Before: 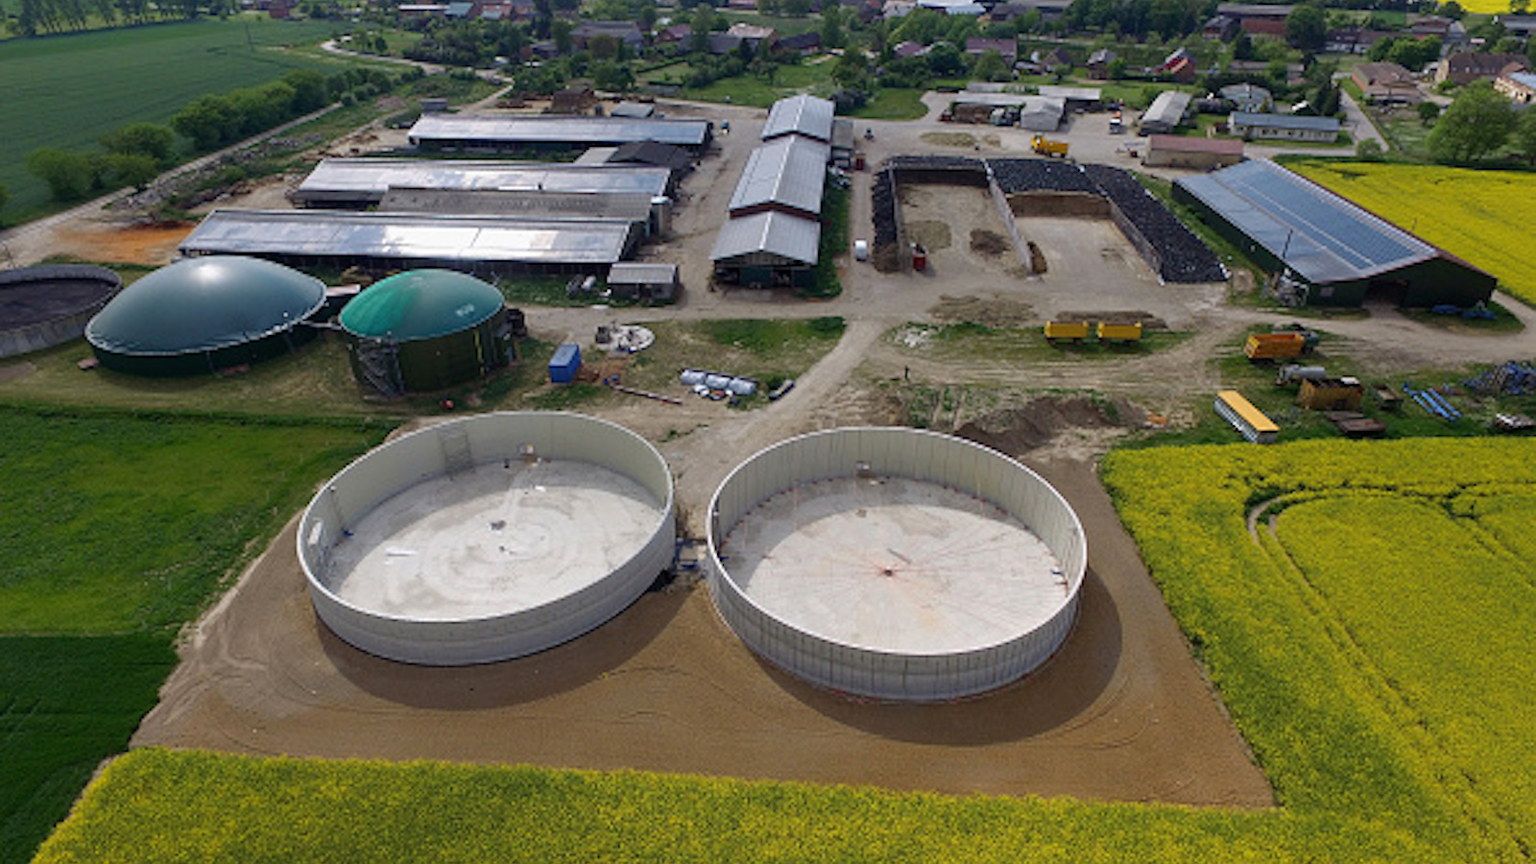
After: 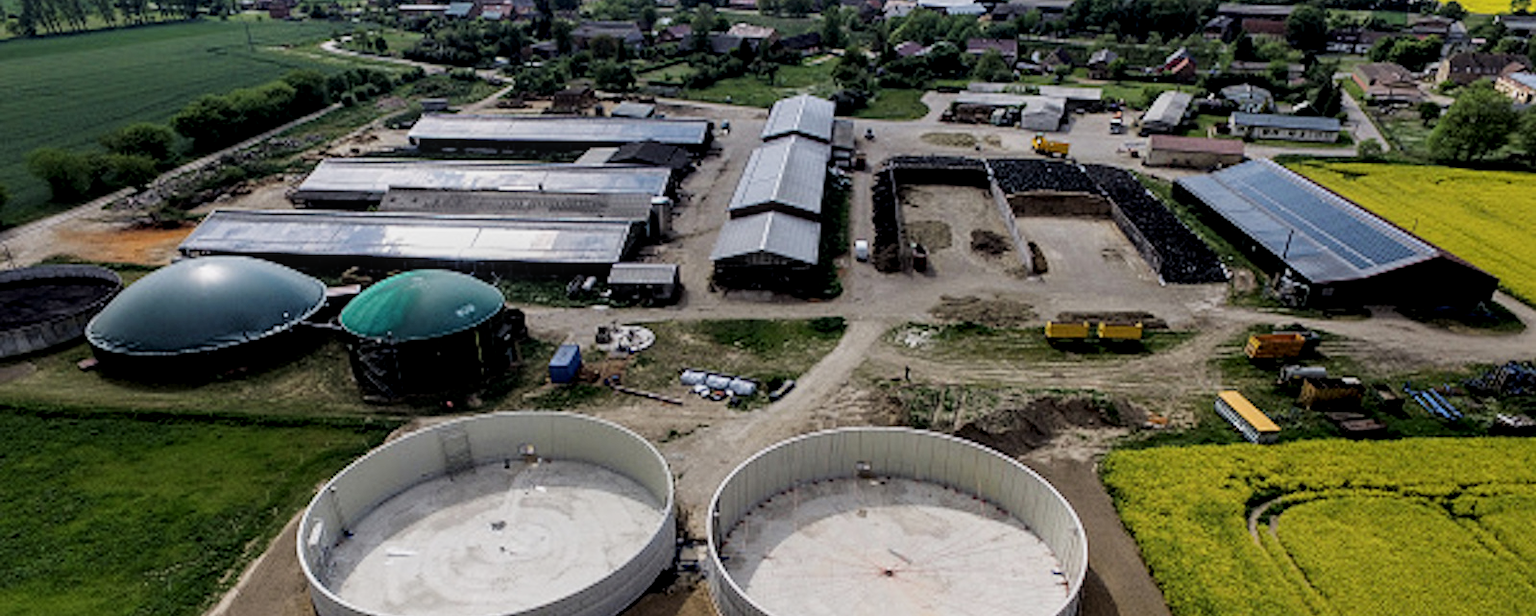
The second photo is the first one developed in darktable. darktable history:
crop: bottom 28.576%
local contrast: detail 130%
filmic rgb: black relative exposure -5 EV, white relative exposure 3.5 EV, hardness 3.19, contrast 1.2, highlights saturation mix -50%
